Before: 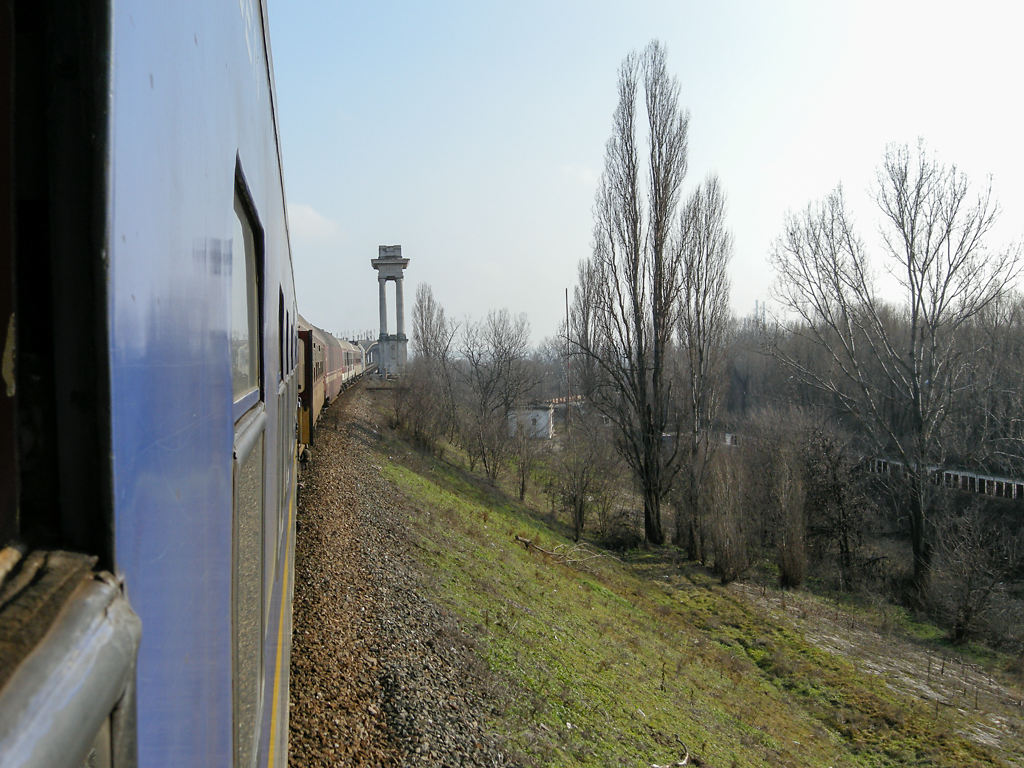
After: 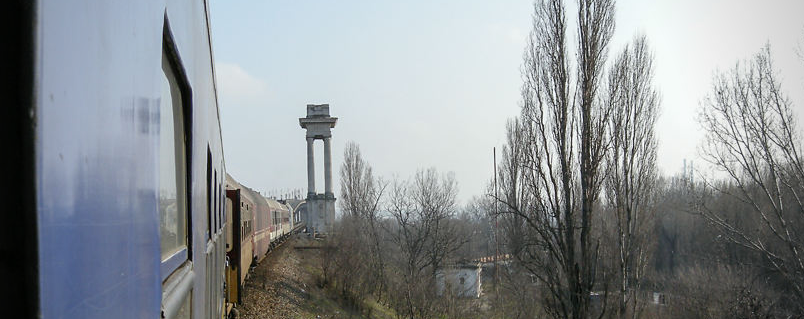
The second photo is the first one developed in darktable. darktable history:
crop: left 7.036%, top 18.398%, right 14.379%, bottom 40.043%
vignetting: fall-off start 71.74%
contrast brightness saturation: contrast 0.07
